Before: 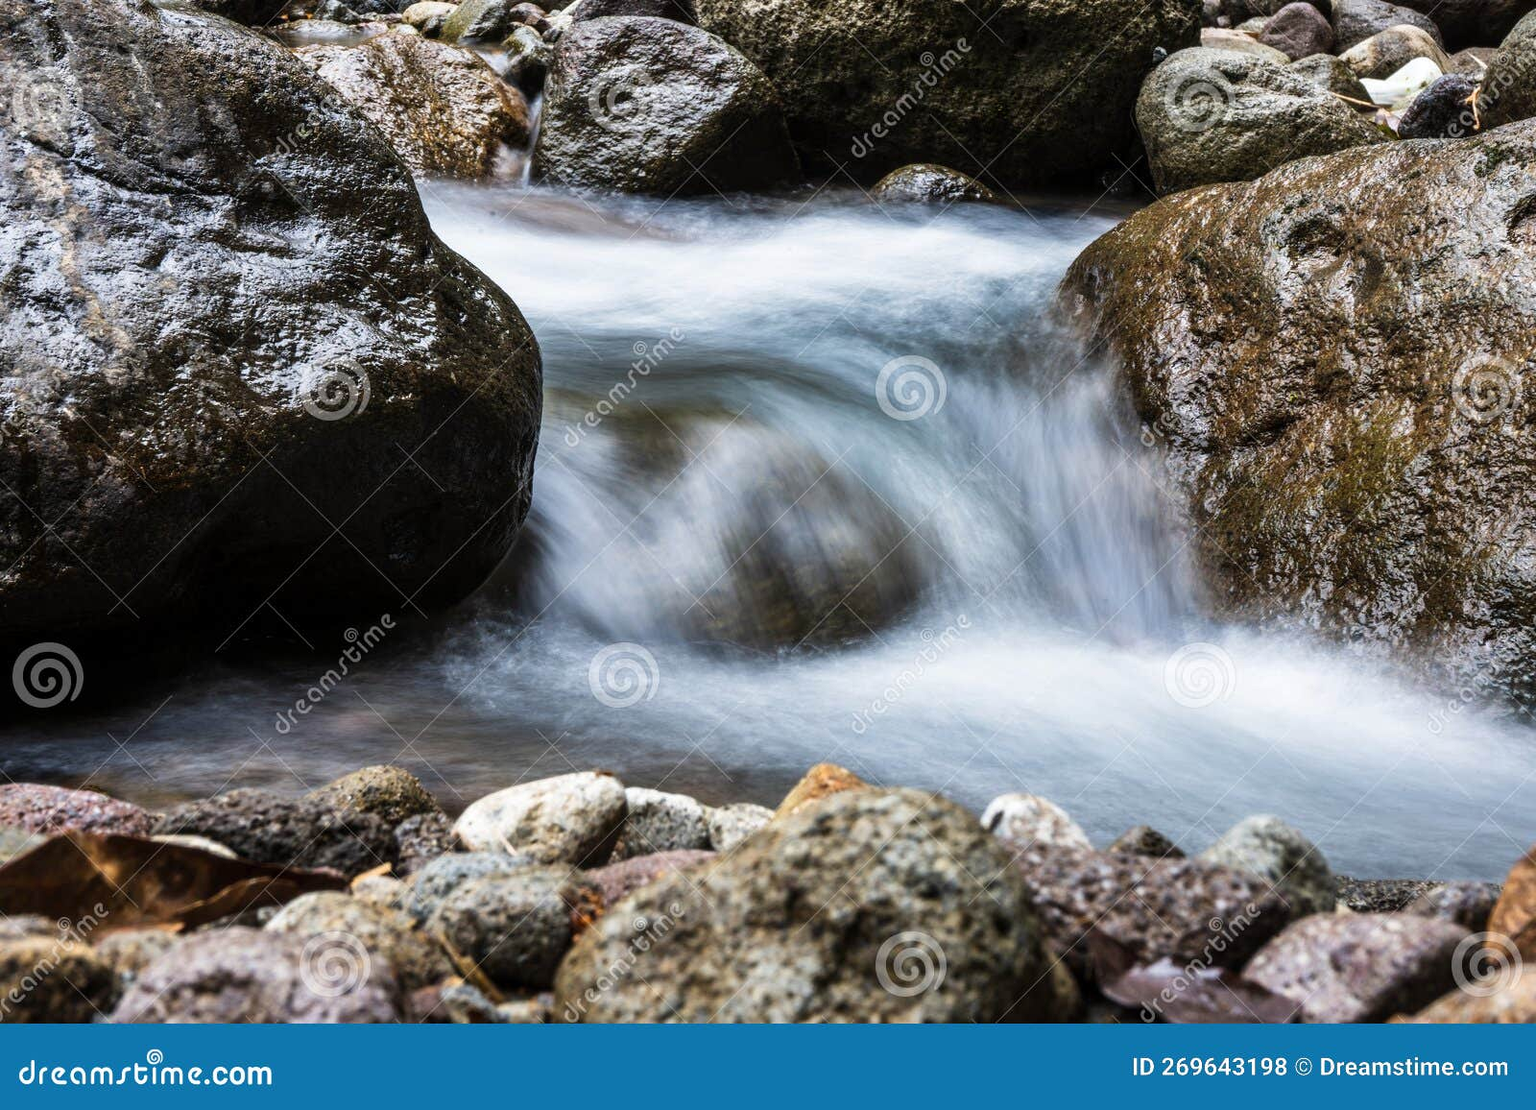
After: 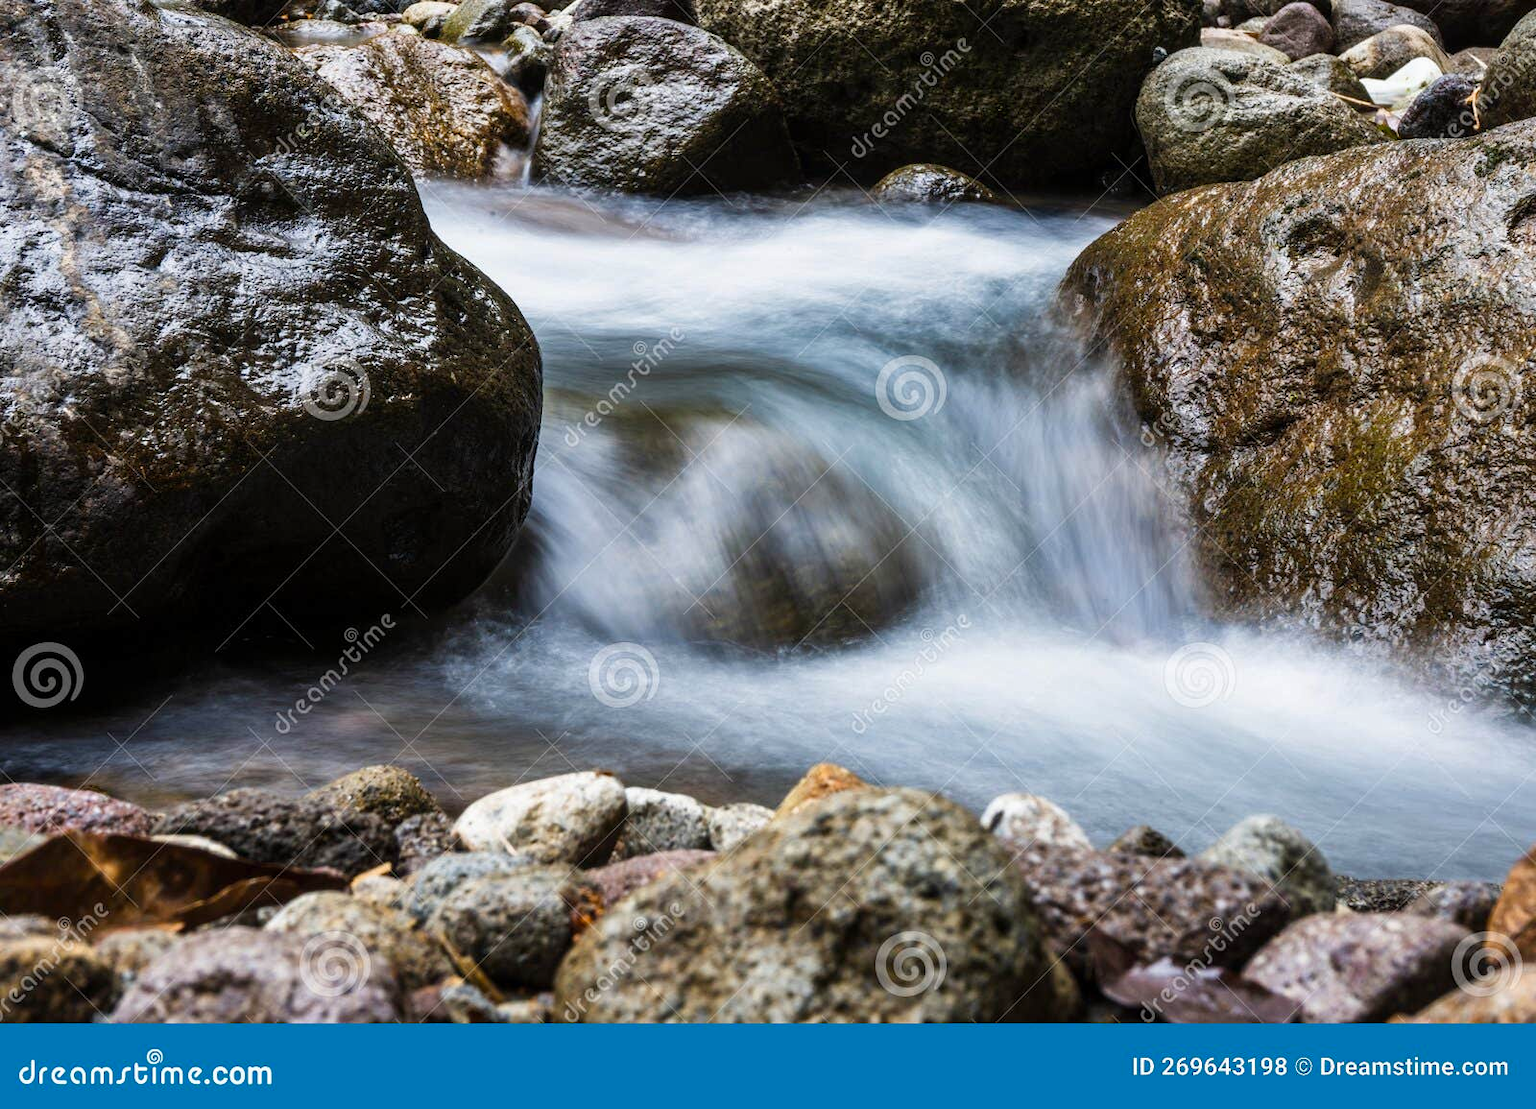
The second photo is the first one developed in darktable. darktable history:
color balance rgb: linear chroma grading › shadows 19.44%, linear chroma grading › highlights 3.42%, linear chroma grading › mid-tones 10.16%
exposure: exposure -0.05 EV
